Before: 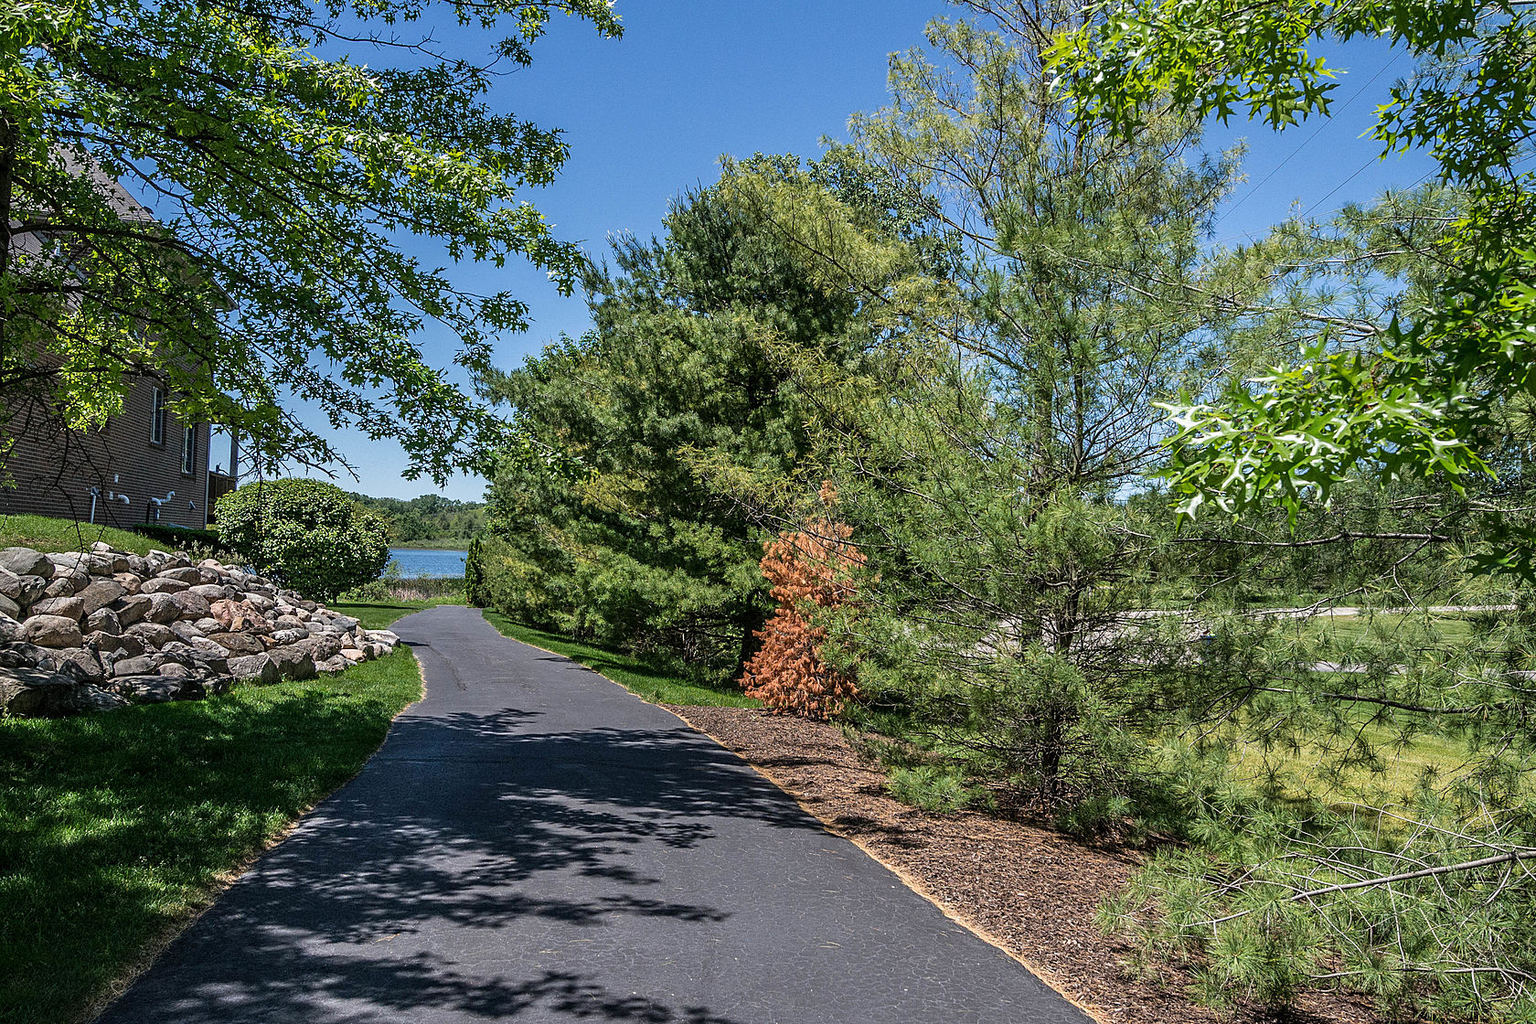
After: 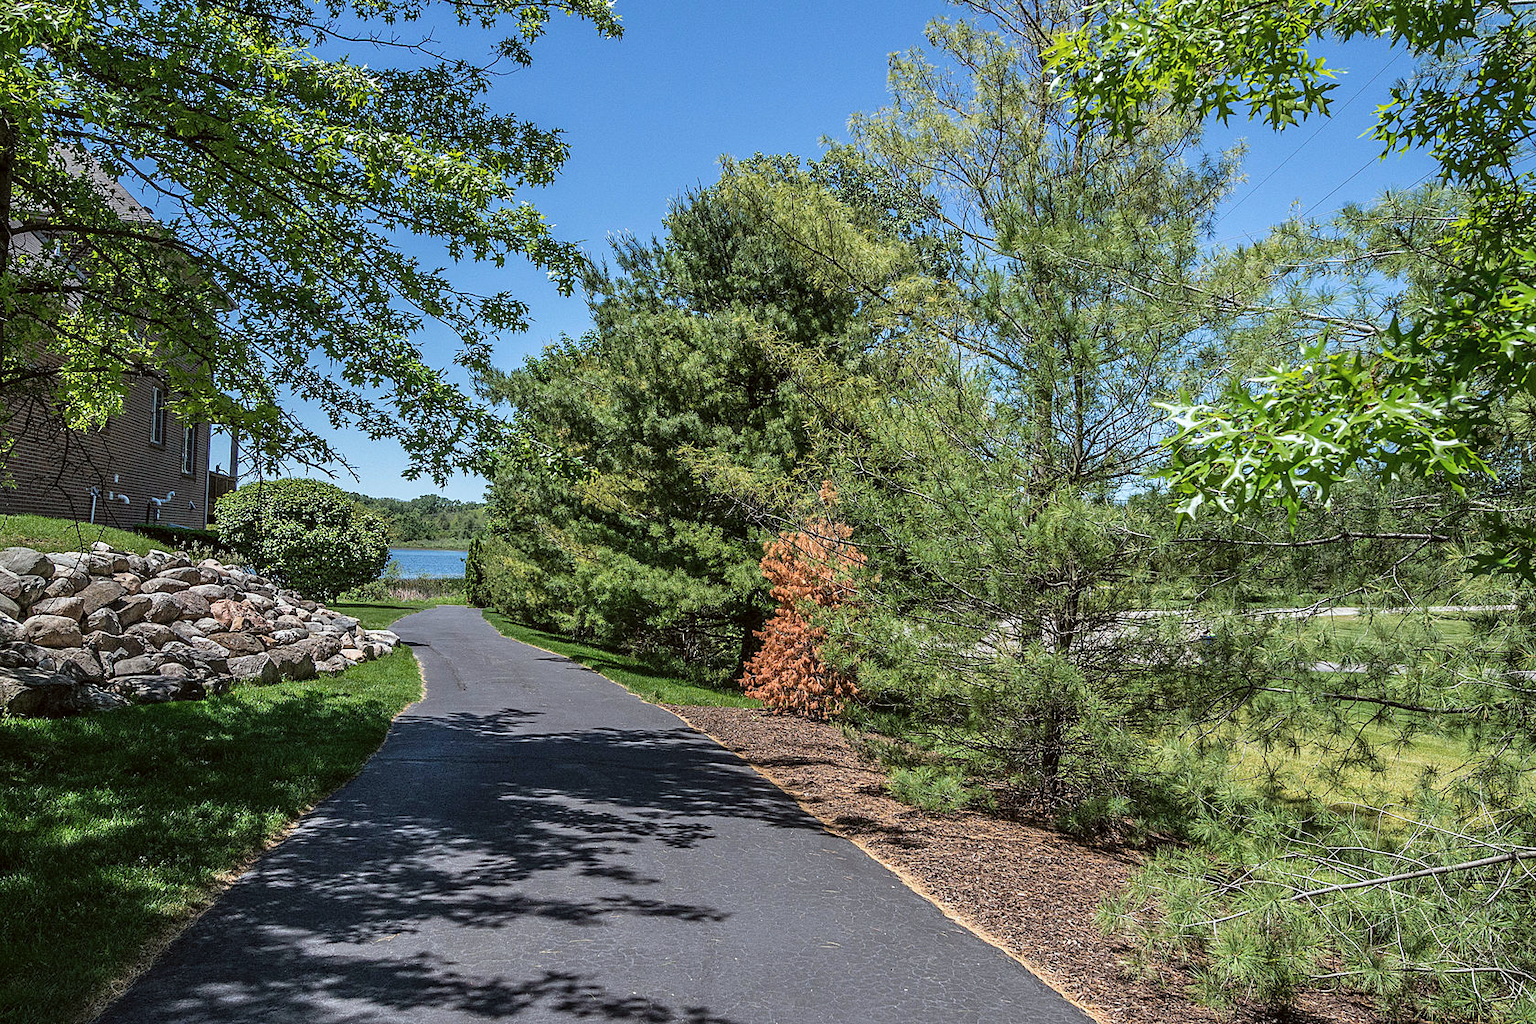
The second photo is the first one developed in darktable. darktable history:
color correction: highlights a* -2.95, highlights b* -2.63, shadows a* 2.03, shadows b* 2.95
contrast brightness saturation: contrast 0.049, brightness 0.064, saturation 0.007
